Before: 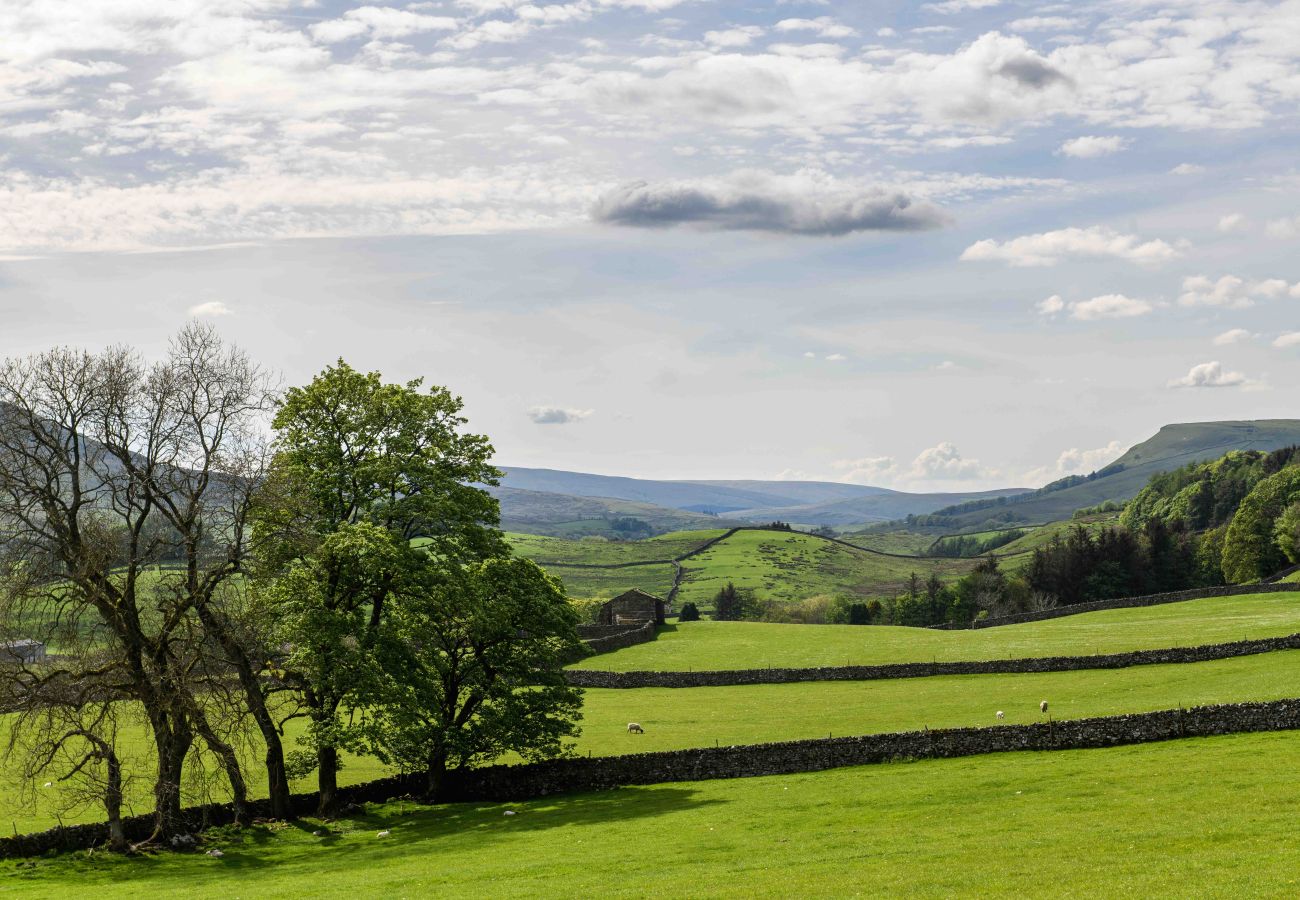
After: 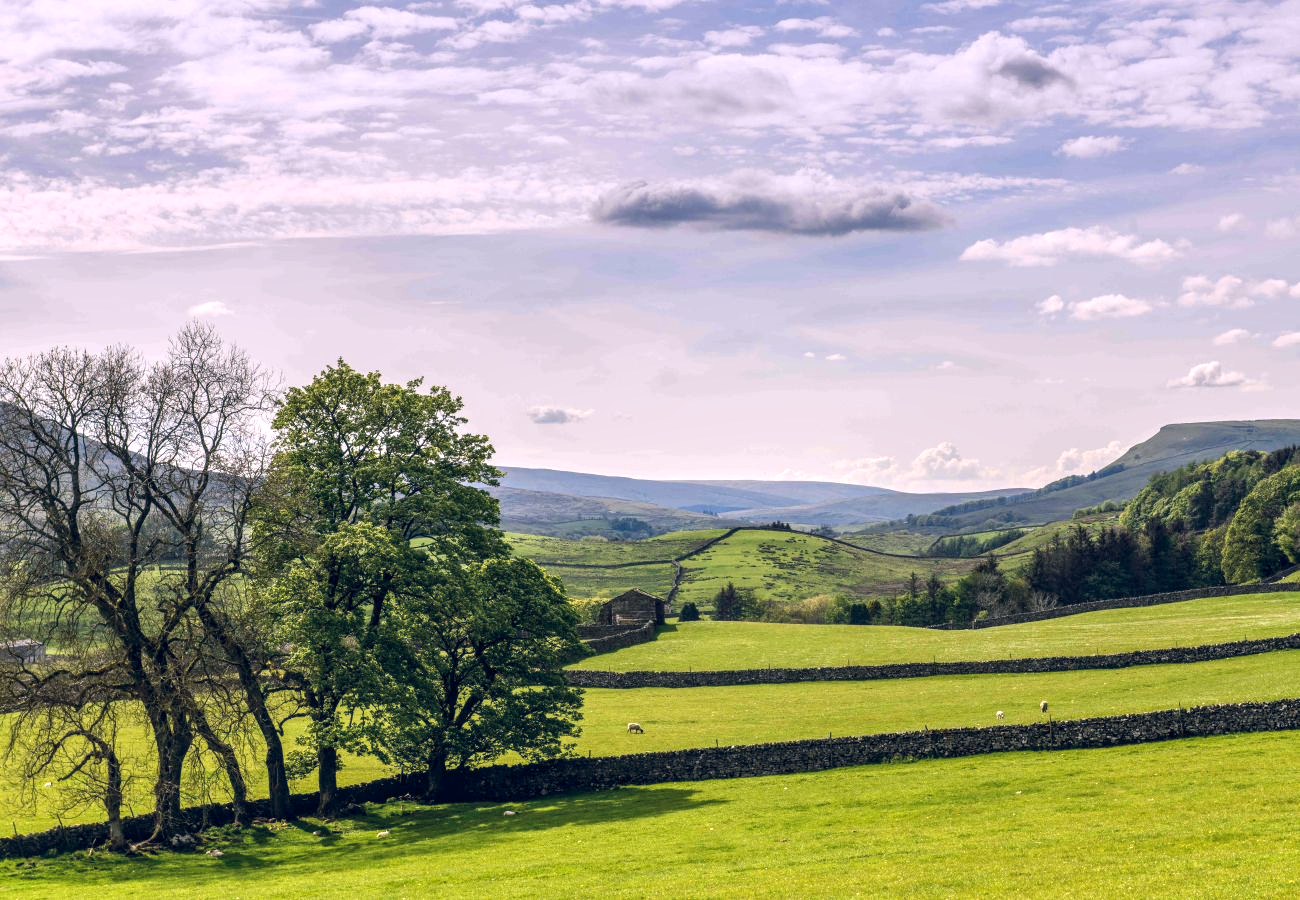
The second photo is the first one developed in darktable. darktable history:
tone equalizer: on, module defaults
exposure: black level correction 0, exposure 0.7 EV, compensate exposure bias true, compensate highlight preservation false
graduated density: hue 238.83°, saturation 50%
color balance rgb: shadows lift › hue 87.51°, highlights gain › chroma 3.21%, highlights gain › hue 55.1°, global offset › chroma 0.15%, global offset › hue 253.66°, linear chroma grading › global chroma 0.5%
local contrast: on, module defaults
